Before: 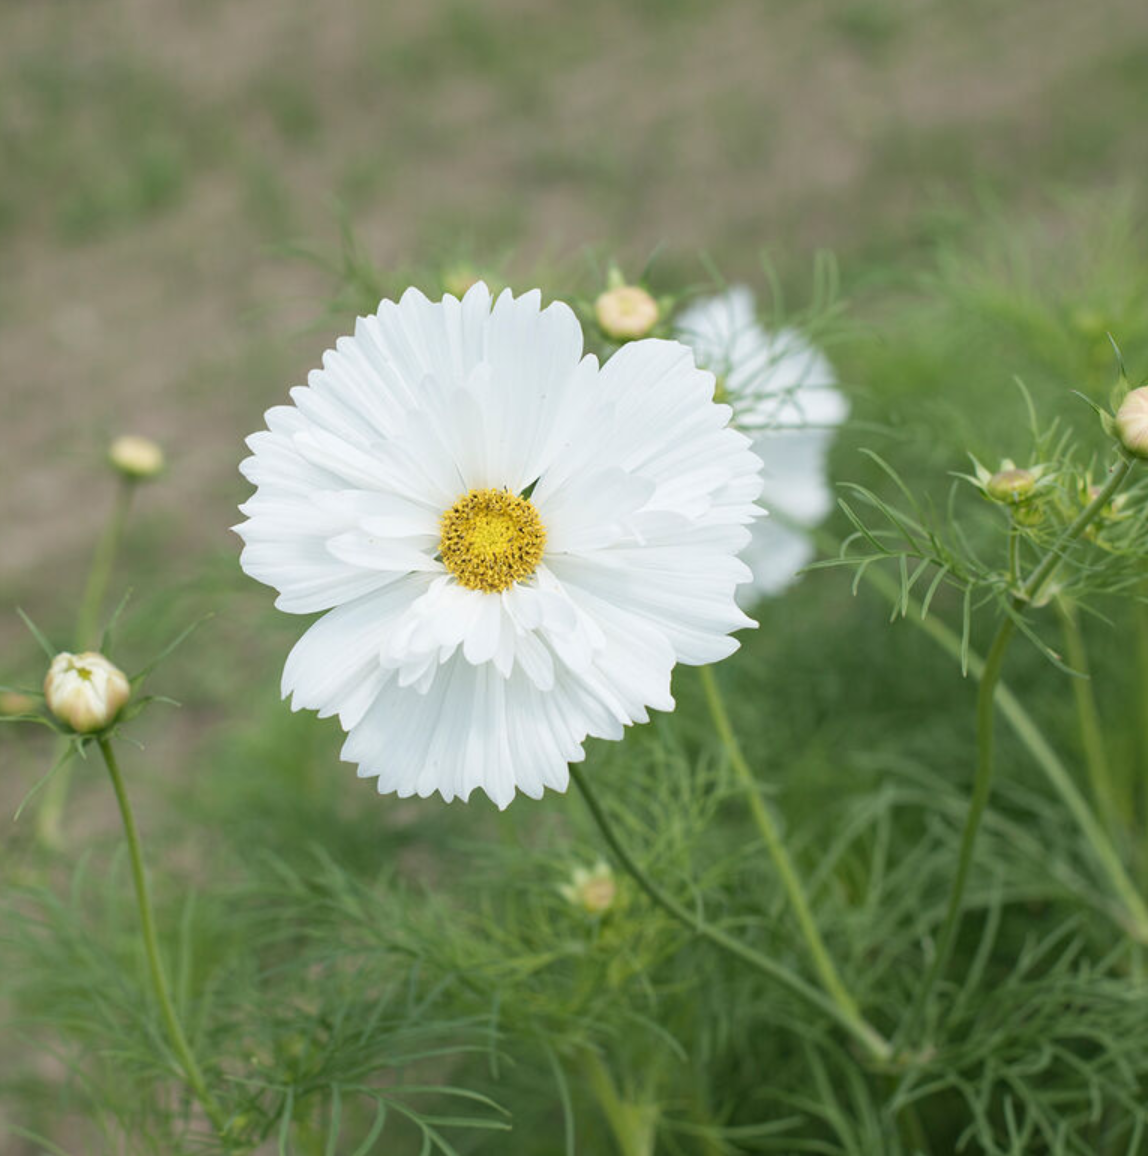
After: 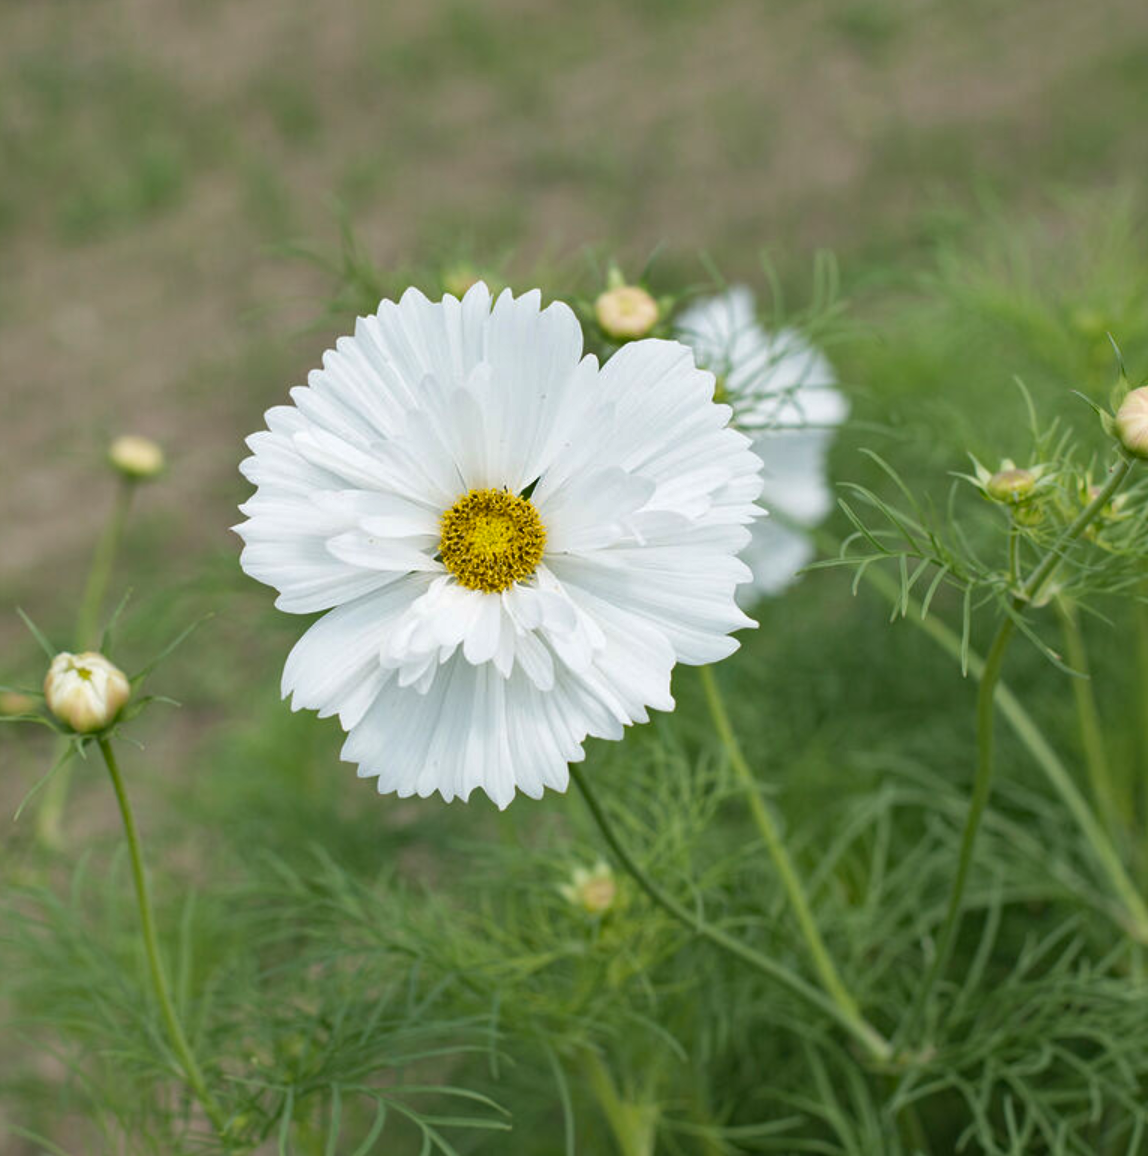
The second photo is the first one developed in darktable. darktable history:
shadows and highlights: shadows 22.18, highlights -49.3, soften with gaussian
haze removal: compatibility mode true, adaptive false
